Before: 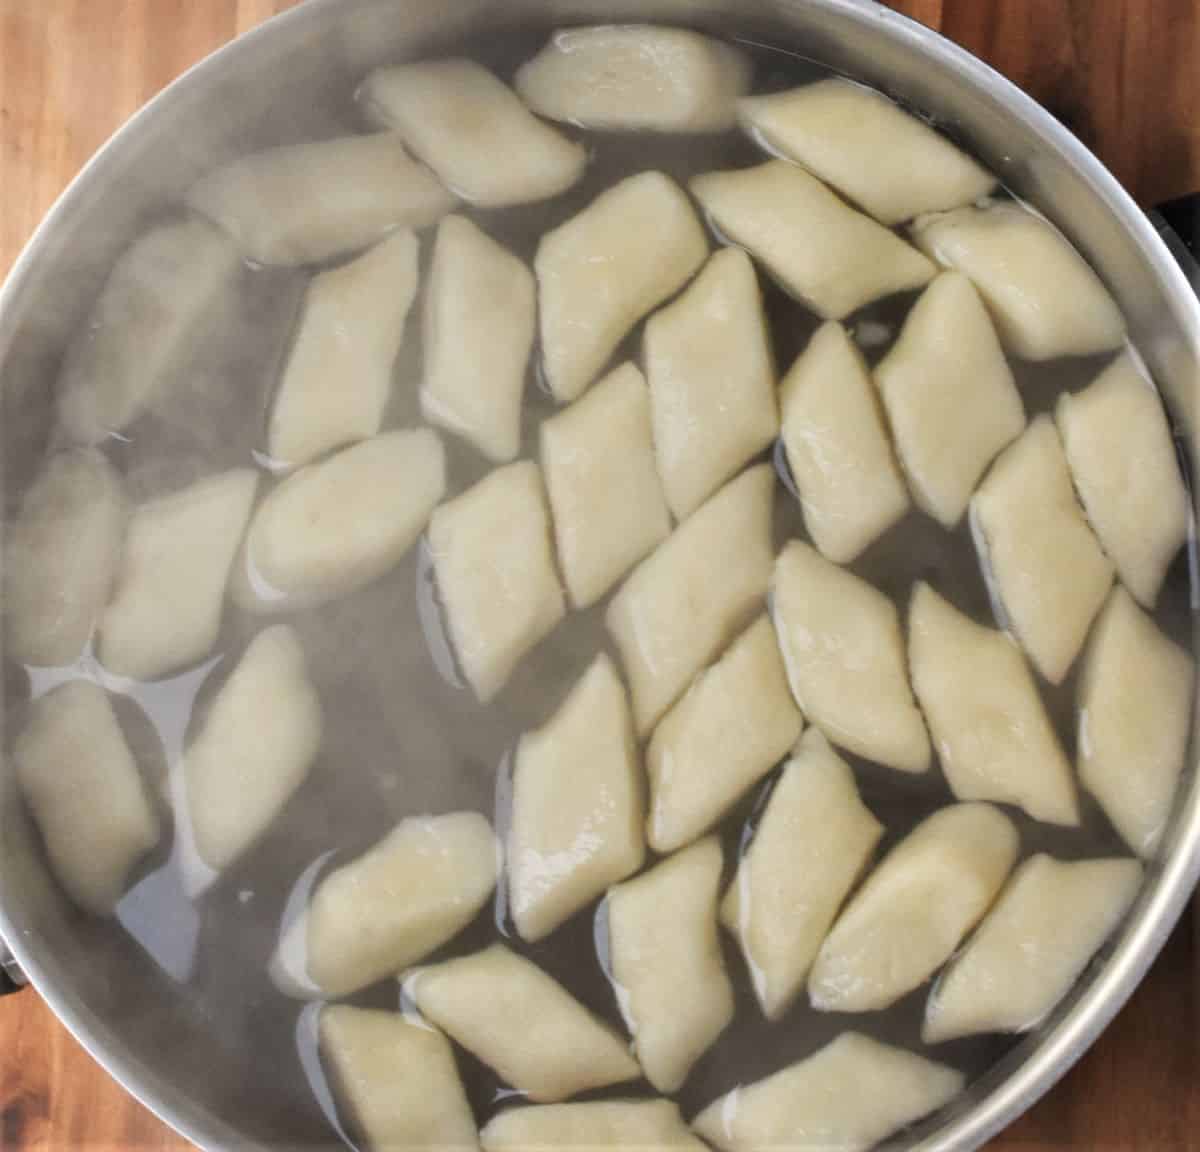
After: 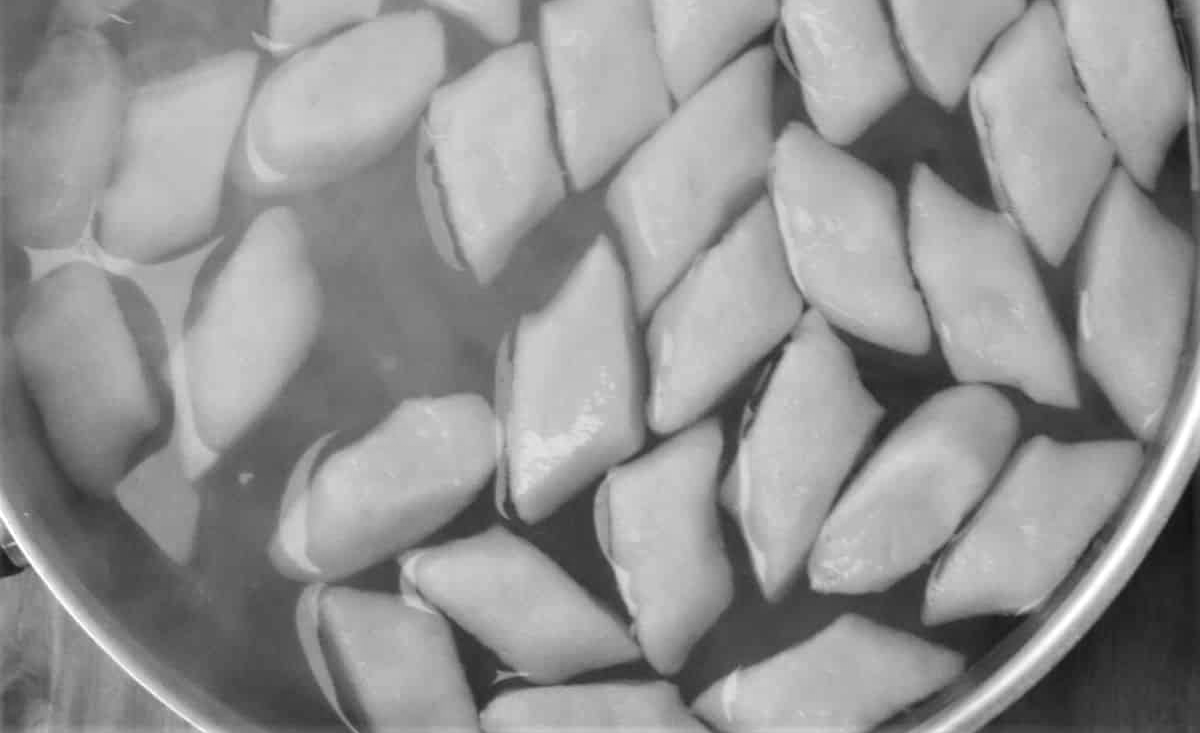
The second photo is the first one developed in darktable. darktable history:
crop and rotate: top 36.317%
color calibration: output gray [0.246, 0.254, 0.501, 0], illuminant as shot in camera, x 0.379, y 0.396, temperature 4145.74 K
